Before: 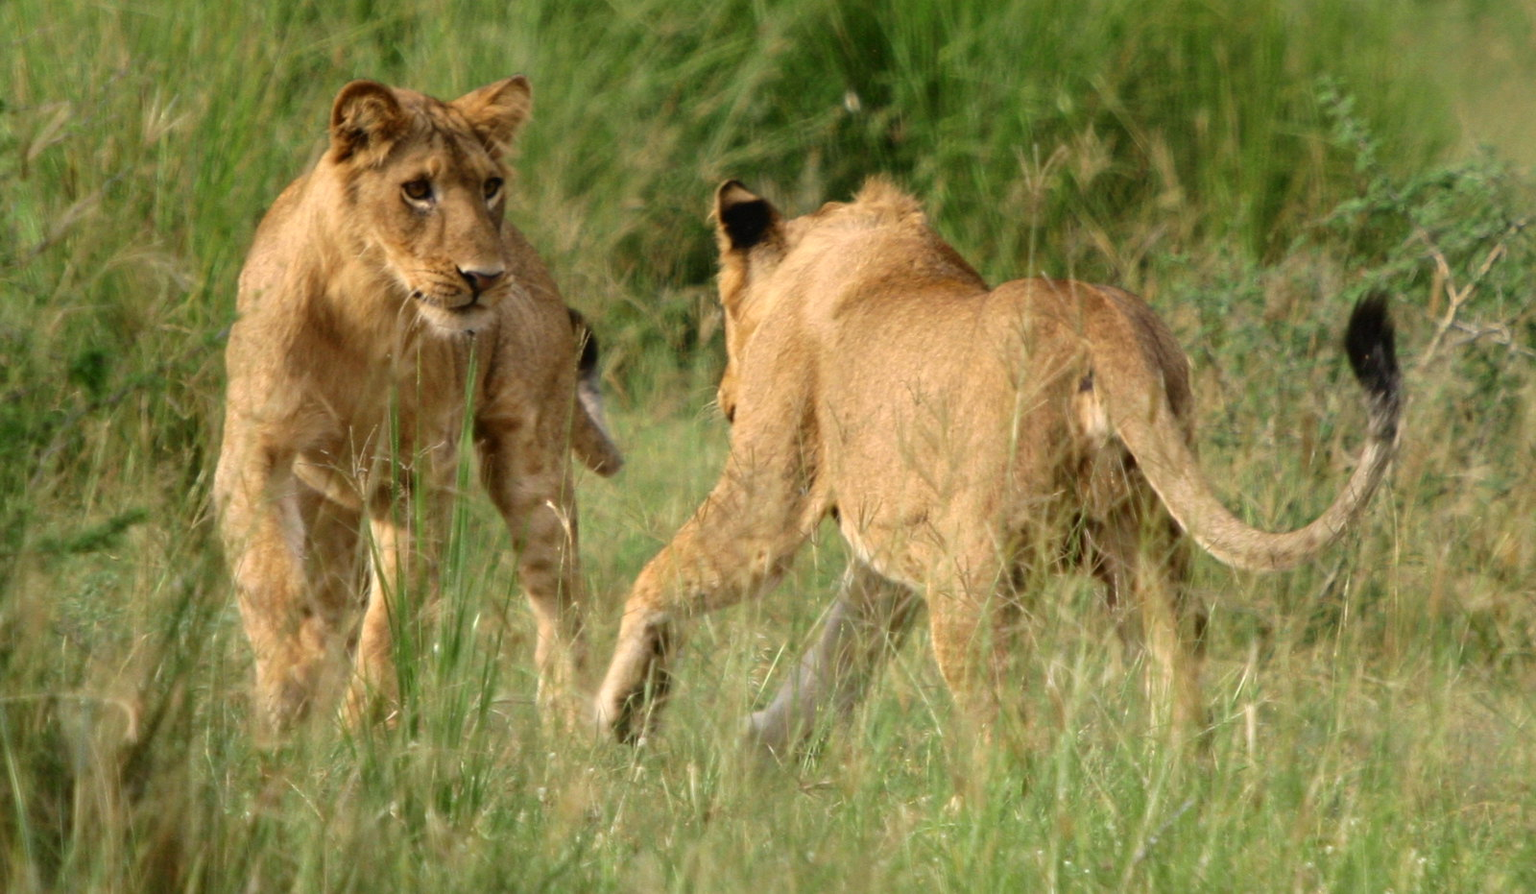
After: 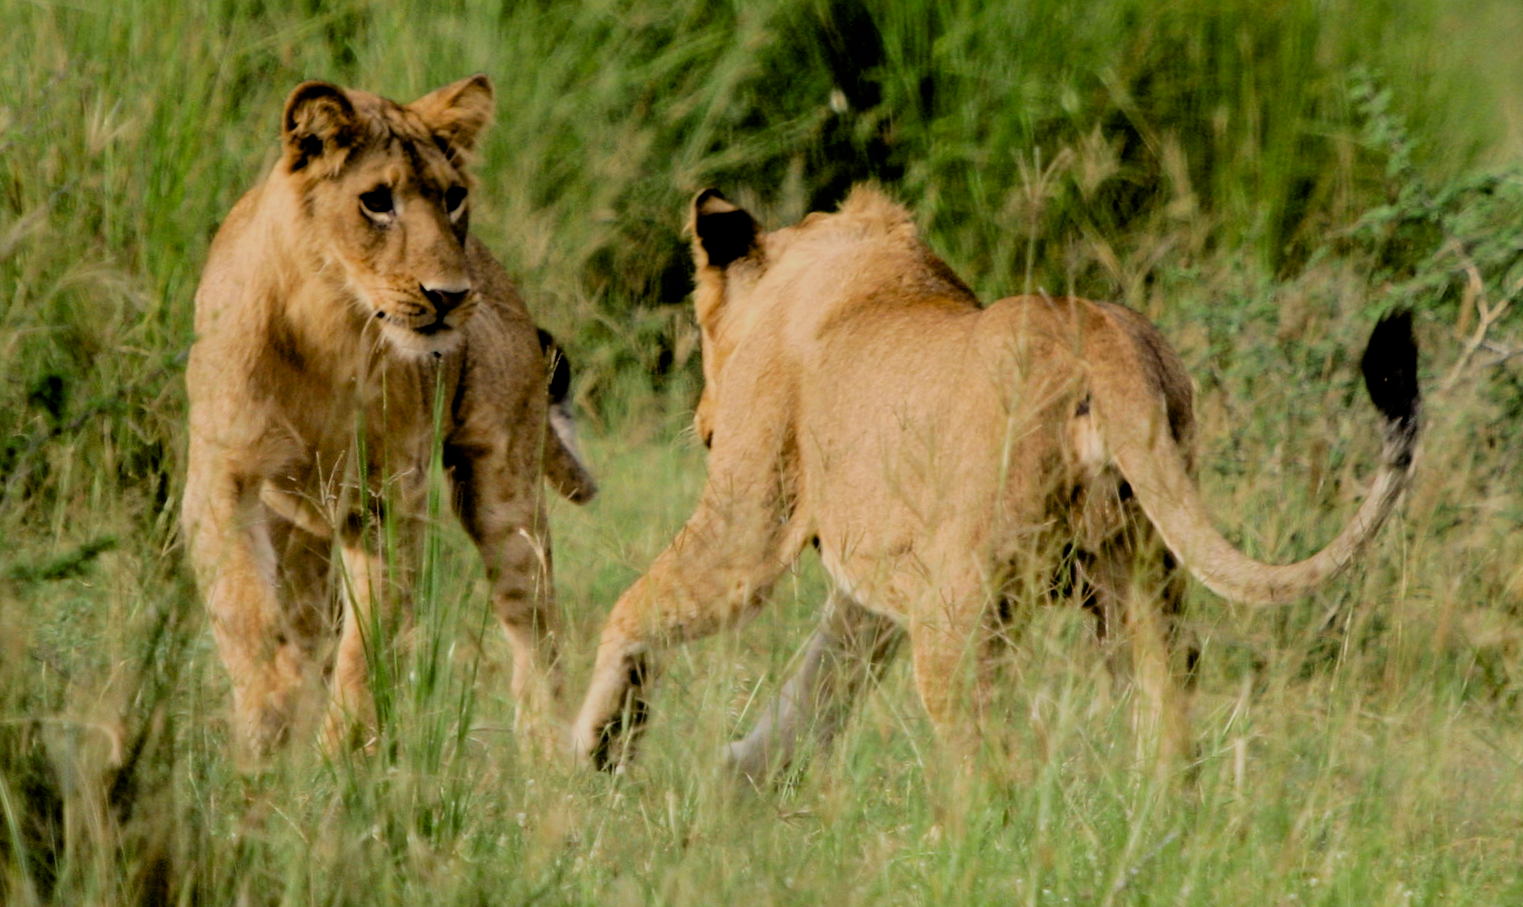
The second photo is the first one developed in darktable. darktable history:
filmic rgb: black relative exposure -4.14 EV, white relative exposure 5.1 EV, hardness 2.11, contrast 1.165
rotate and perspective: rotation 0.074°, lens shift (vertical) 0.096, lens shift (horizontal) -0.041, crop left 0.043, crop right 0.952, crop top 0.024, crop bottom 0.979
exposure: black level correction 0.016, exposure -0.009 EV, compensate highlight preservation false
